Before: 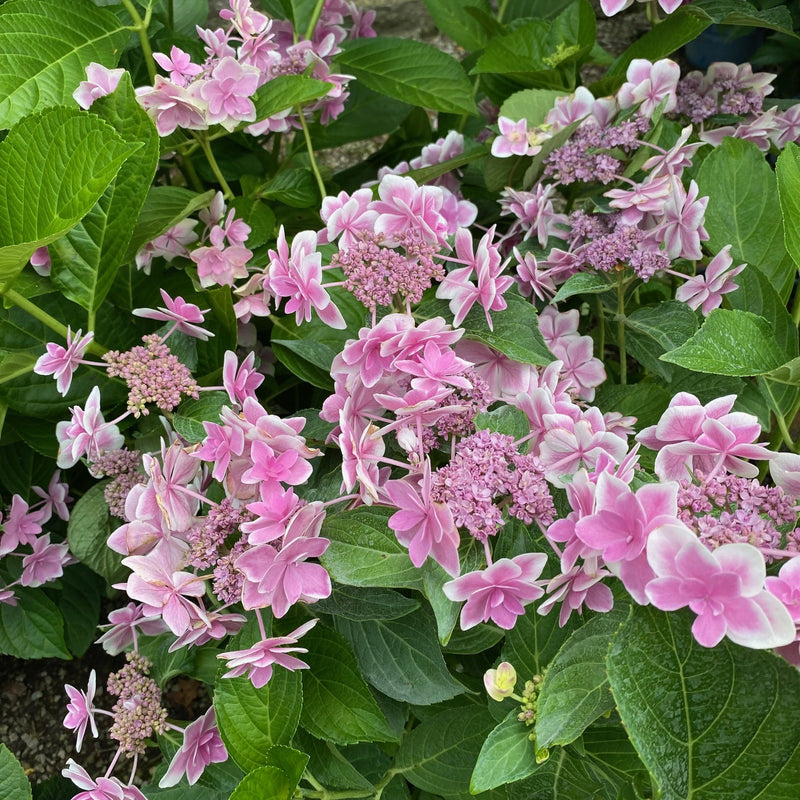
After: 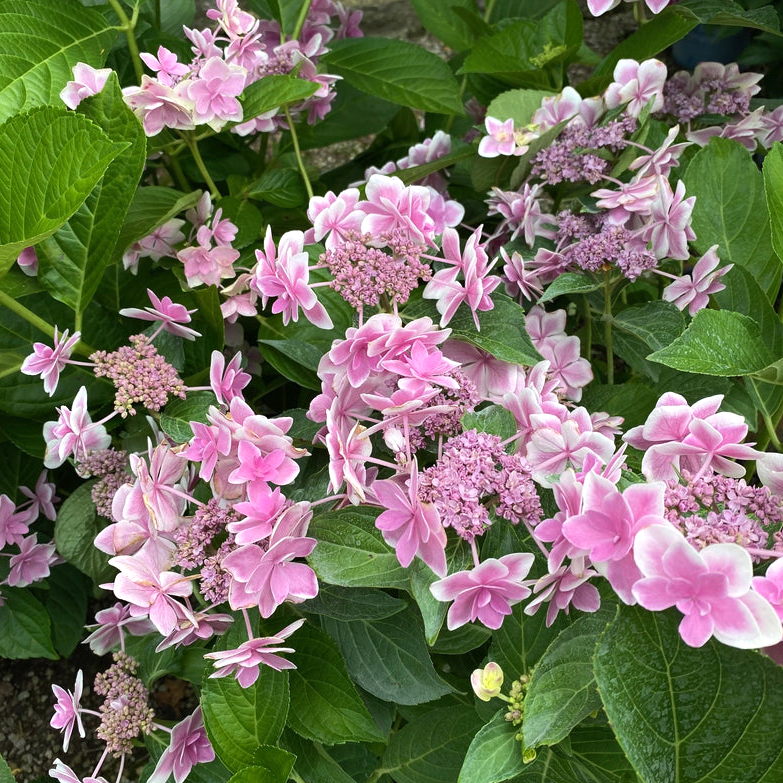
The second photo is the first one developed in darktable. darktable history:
tone equalizer: -8 EV -0.001 EV, -7 EV 0.001 EV, -6 EV -0.002 EV, -5 EV -0.003 EV, -4 EV -0.062 EV, -3 EV -0.222 EV, -2 EV -0.267 EV, -1 EV 0.105 EV, +0 EV 0.303 EV
crop: left 1.743%, right 0.268%, bottom 2.011%
